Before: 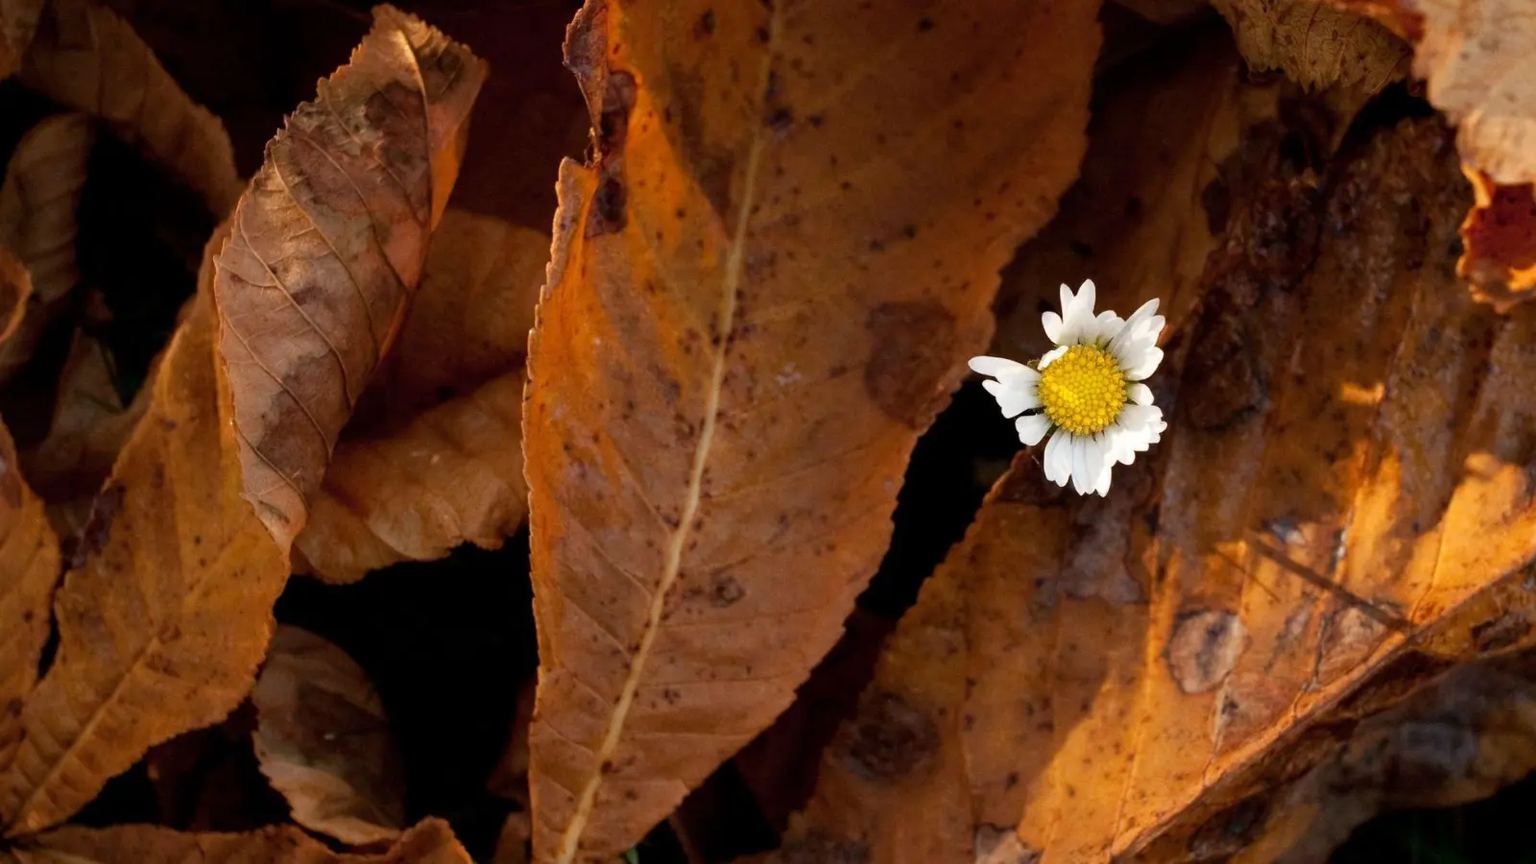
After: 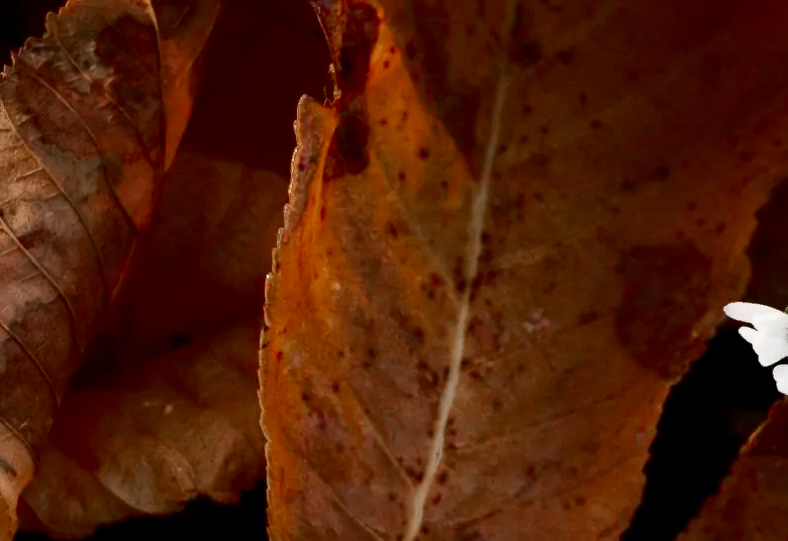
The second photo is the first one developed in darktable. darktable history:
color zones: curves: ch1 [(0, 0.708) (0.088, 0.648) (0.245, 0.187) (0.429, 0.326) (0.571, 0.498) (0.714, 0.5) (0.857, 0.5) (1, 0.708)]
fill light: exposure -0.73 EV, center 0.69, width 2.2
contrast brightness saturation: contrast 0.2, brightness -0.11, saturation 0.1
crop: left 17.835%, top 7.675%, right 32.881%, bottom 32.213%
